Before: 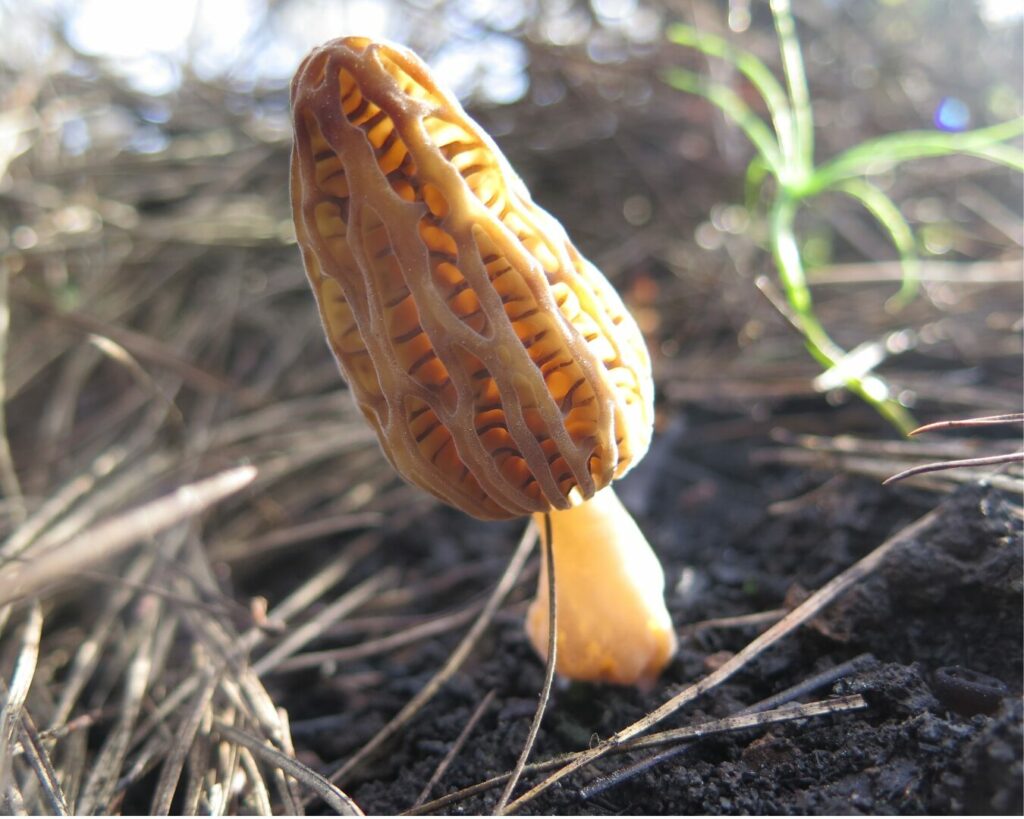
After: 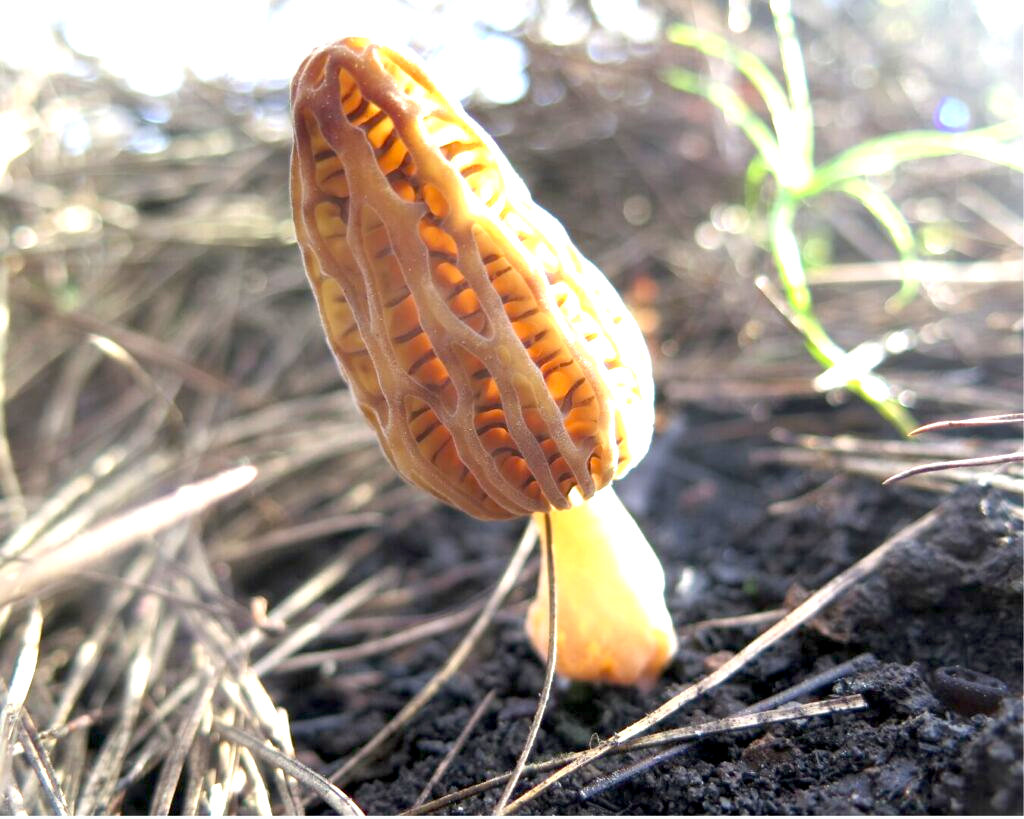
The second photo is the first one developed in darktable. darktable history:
exposure: black level correction 0.008, exposure 0.983 EV, compensate exposure bias true, compensate highlight preservation false
